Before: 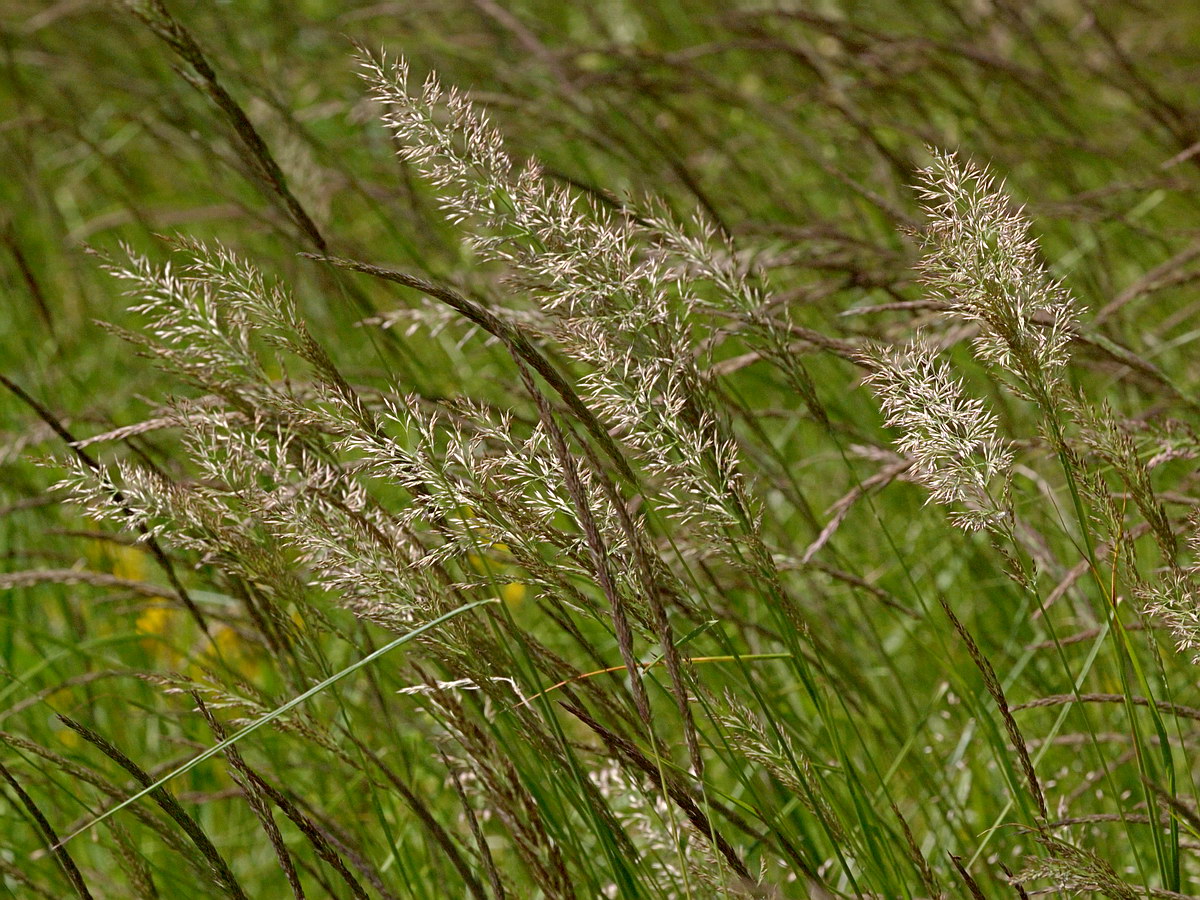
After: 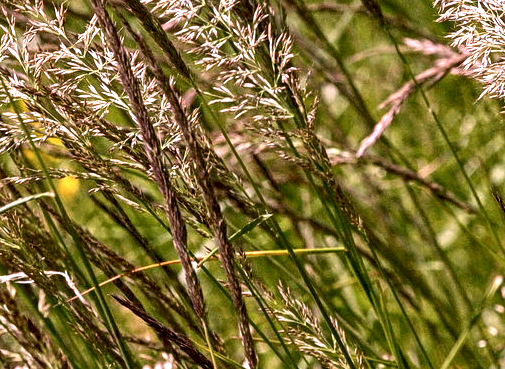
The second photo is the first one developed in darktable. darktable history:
crop: left 37.221%, top 45.169%, right 20.63%, bottom 13.777%
white balance: red 1.188, blue 1.11
local contrast: detail 150%
tone equalizer: -8 EV -0.75 EV, -7 EV -0.7 EV, -6 EV -0.6 EV, -5 EV -0.4 EV, -3 EV 0.4 EV, -2 EV 0.6 EV, -1 EV 0.7 EV, +0 EV 0.75 EV, edges refinement/feathering 500, mask exposure compensation -1.57 EV, preserve details no
